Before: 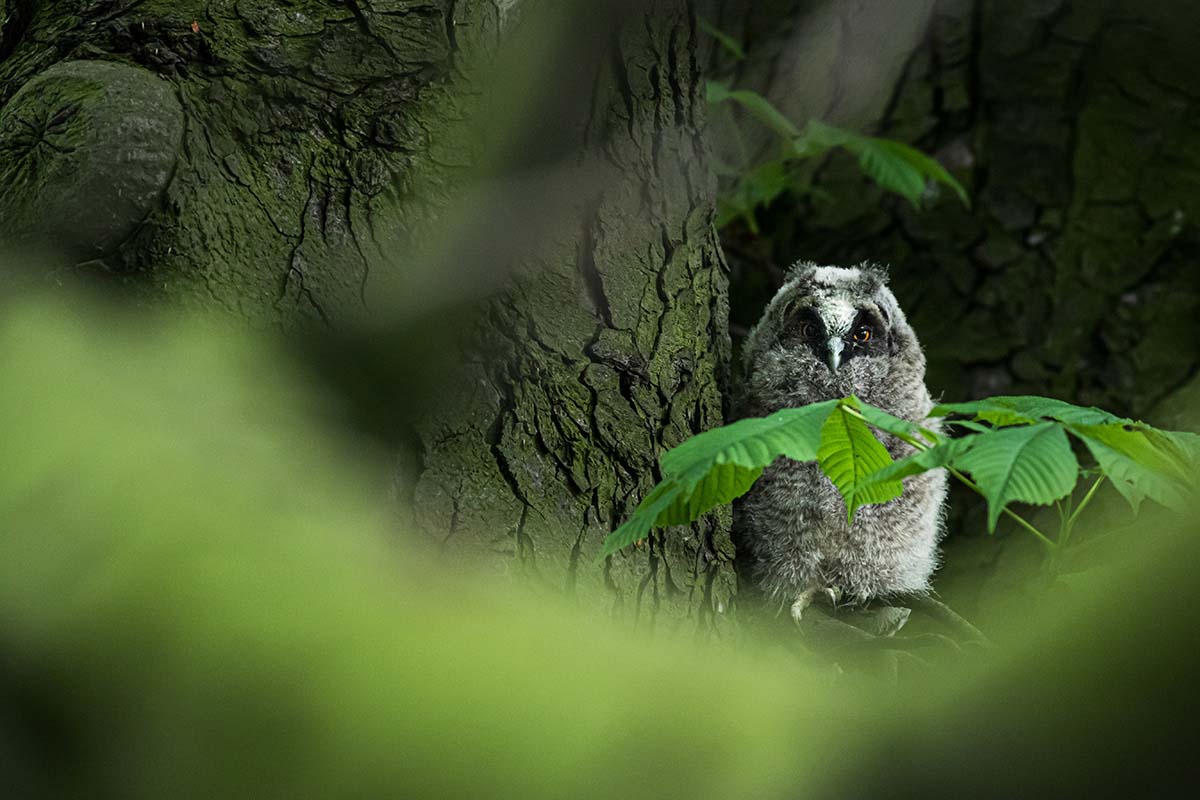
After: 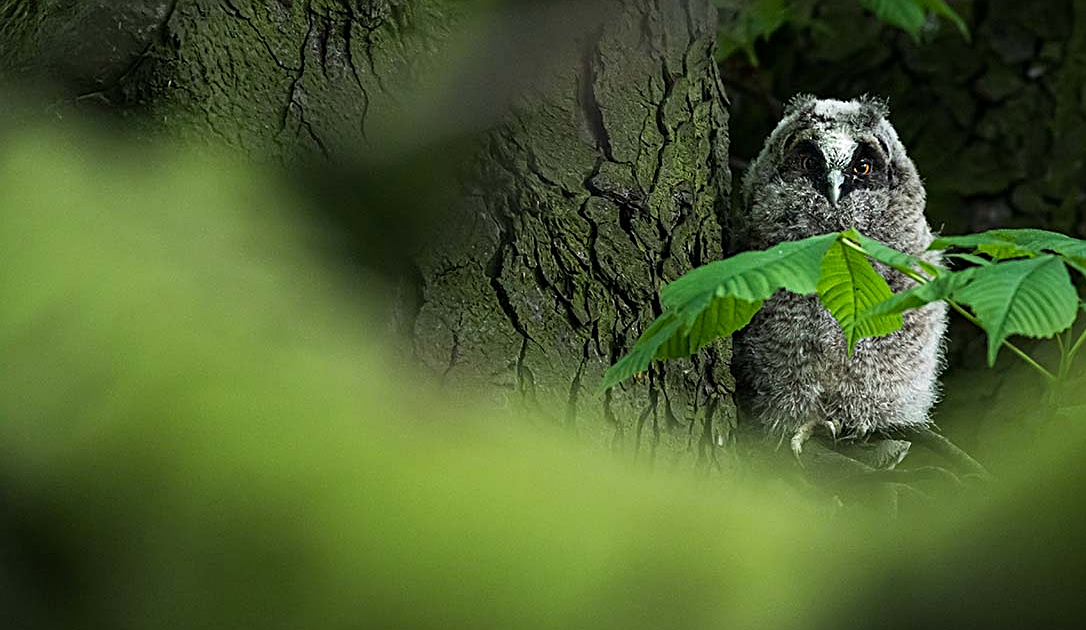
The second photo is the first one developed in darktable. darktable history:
haze removal: compatibility mode true, adaptive false
sharpen: on, module defaults
crop: top 20.992%, right 9.468%, bottom 0.228%
